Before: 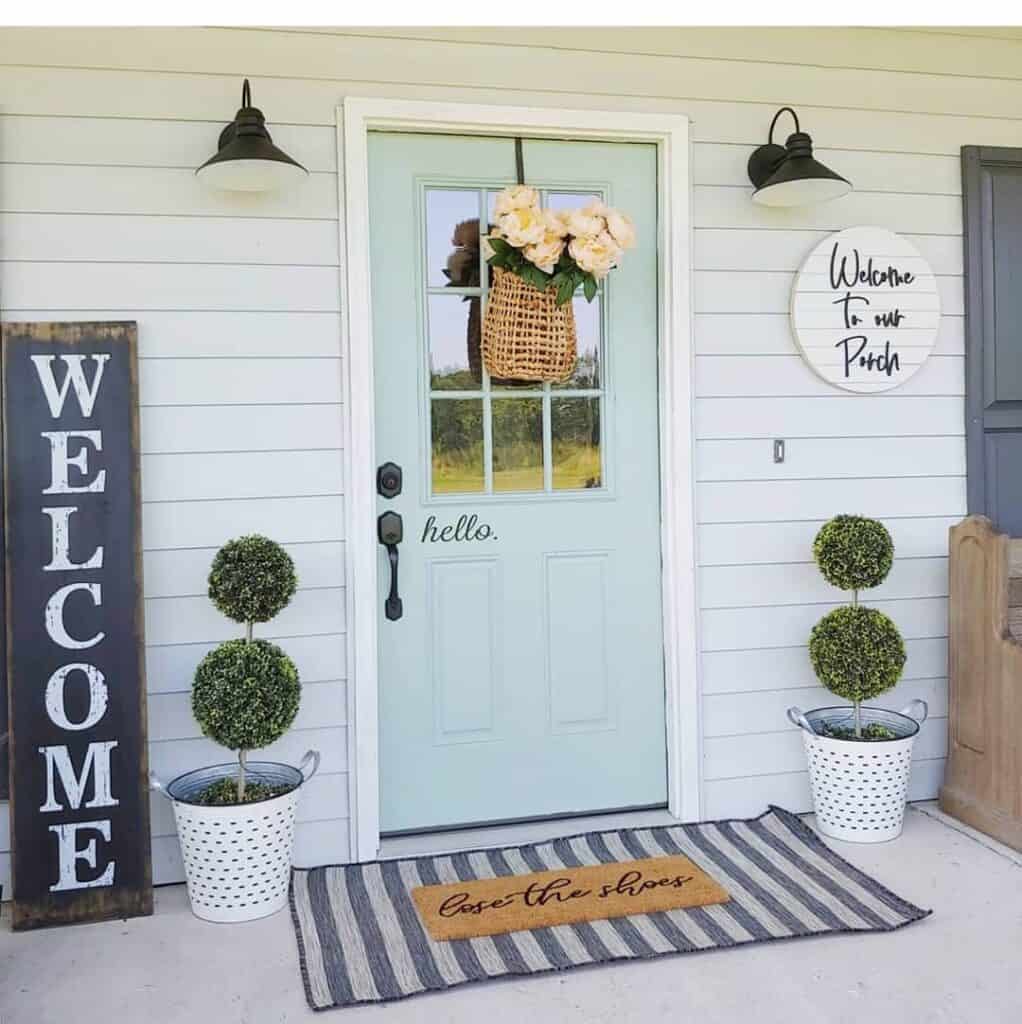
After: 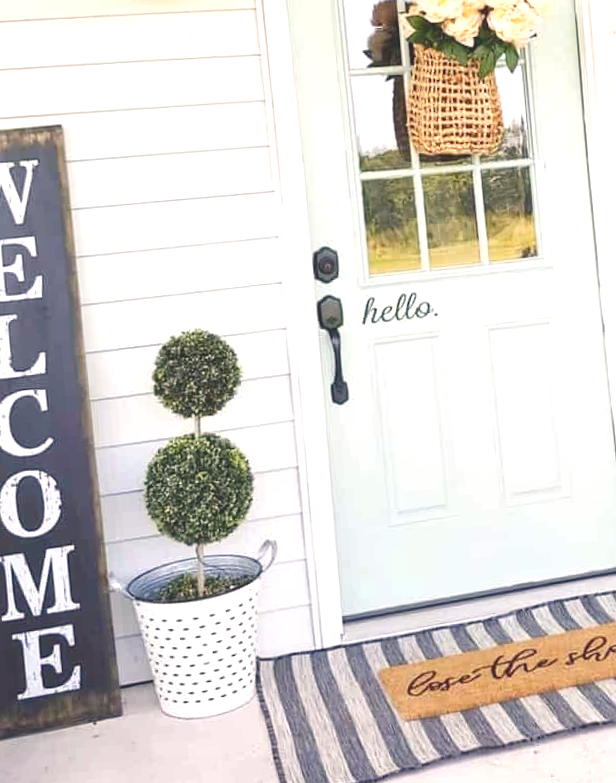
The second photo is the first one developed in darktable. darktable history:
crop: left 8.966%, top 23.852%, right 34.699%, bottom 4.703%
rotate and perspective: rotation -4.25°, automatic cropping off
color balance rgb: shadows lift › chroma 2%, shadows lift › hue 247.2°, power › chroma 0.3%, power › hue 25.2°, highlights gain › chroma 3%, highlights gain › hue 60°, global offset › luminance 2%, perceptual saturation grading › global saturation 20%, perceptual saturation grading › highlights -20%, perceptual saturation grading › shadows 30%
exposure: exposure 0.74 EV, compensate highlight preservation false
color correction: saturation 0.8
